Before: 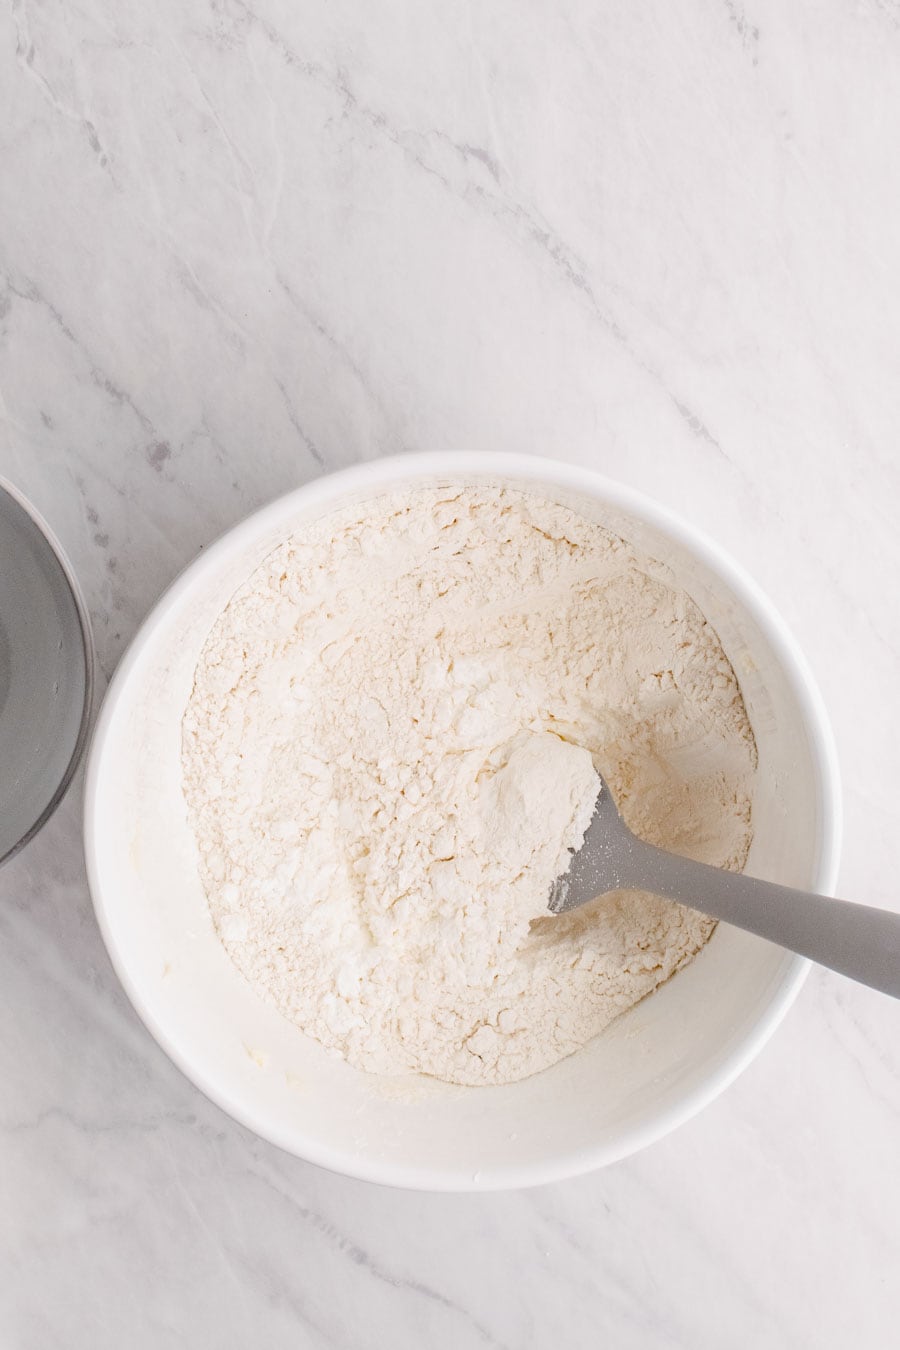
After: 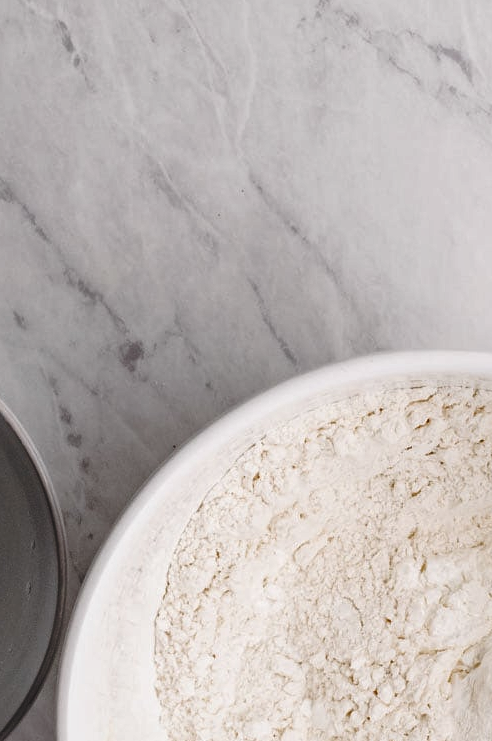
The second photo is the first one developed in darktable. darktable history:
rgb curve: curves: ch0 [(0, 0) (0.415, 0.237) (1, 1)]
local contrast: mode bilateral grid, contrast 20, coarseness 50, detail 120%, midtone range 0.2
base curve: curves: ch0 [(0, 0) (0.073, 0.04) (0.157, 0.139) (0.492, 0.492) (0.758, 0.758) (1, 1)], preserve colors none
crop and rotate: left 3.047%, top 7.509%, right 42.236%, bottom 37.598%
